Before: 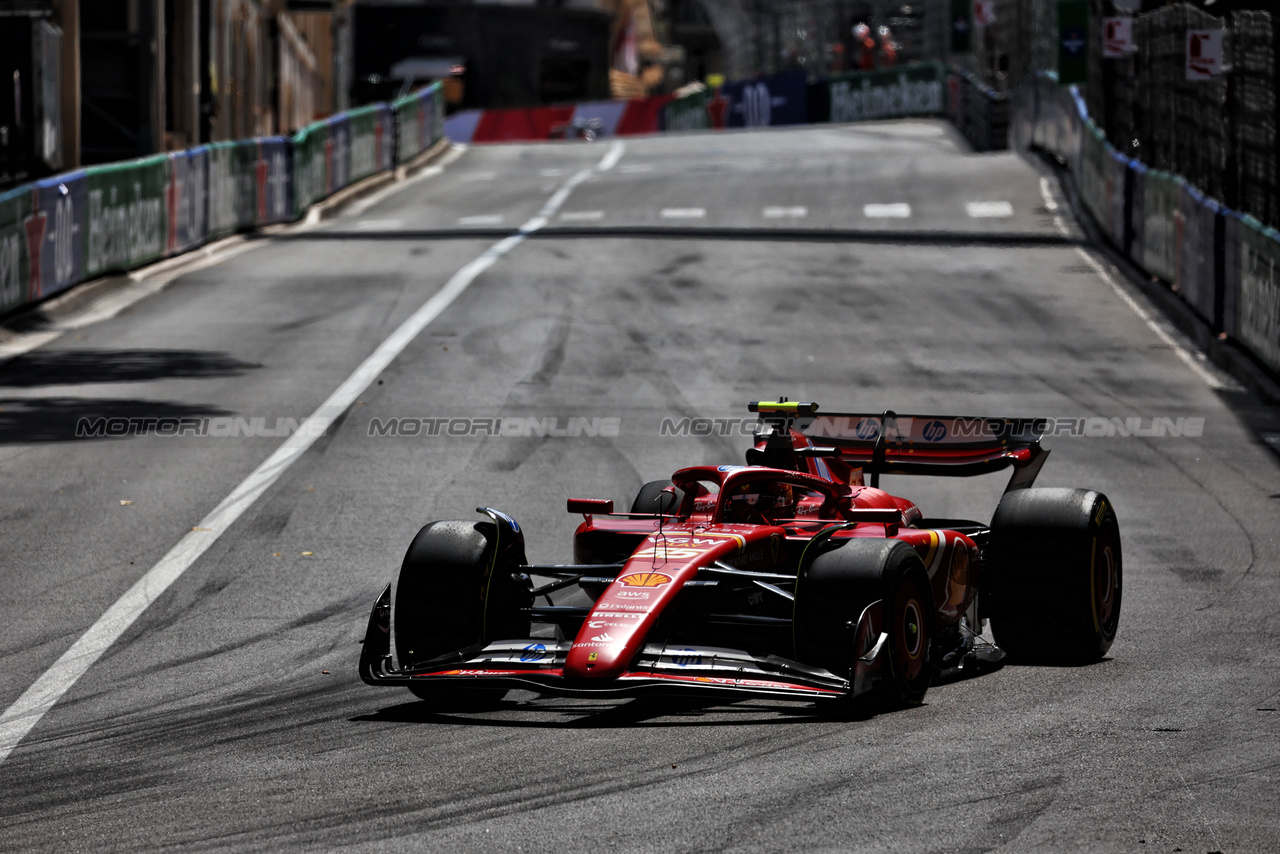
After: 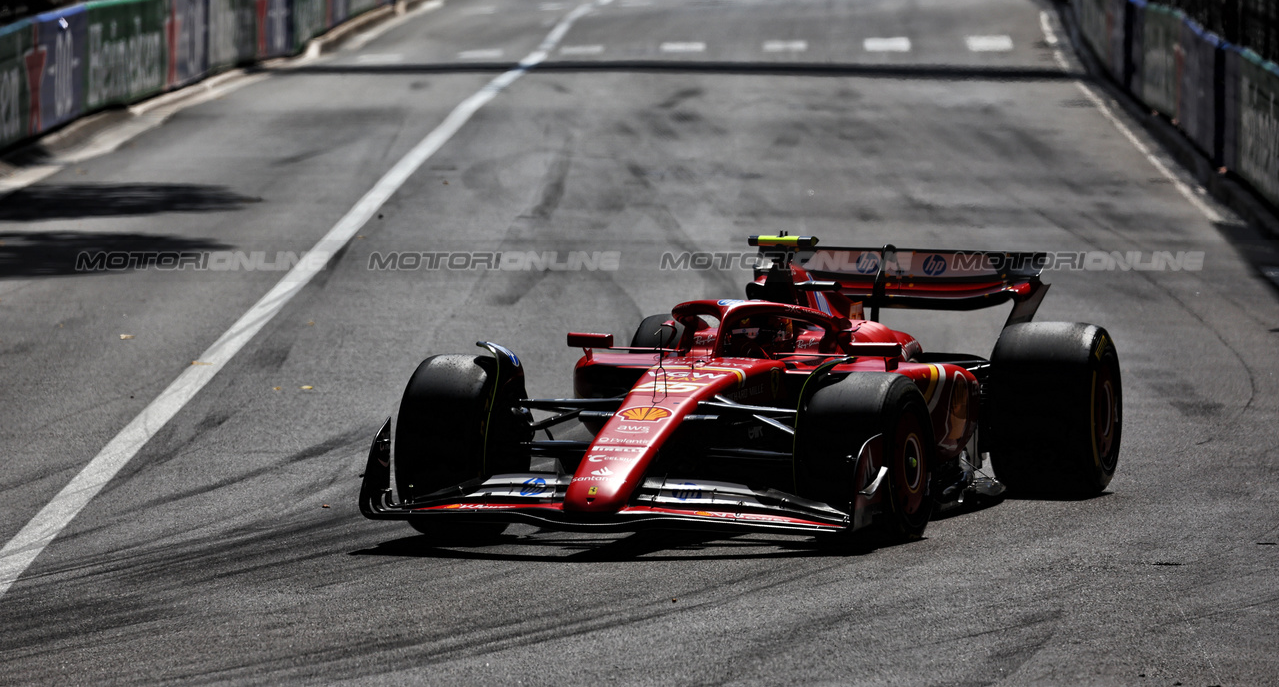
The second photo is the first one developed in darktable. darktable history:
crop and rotate: top 19.54%
